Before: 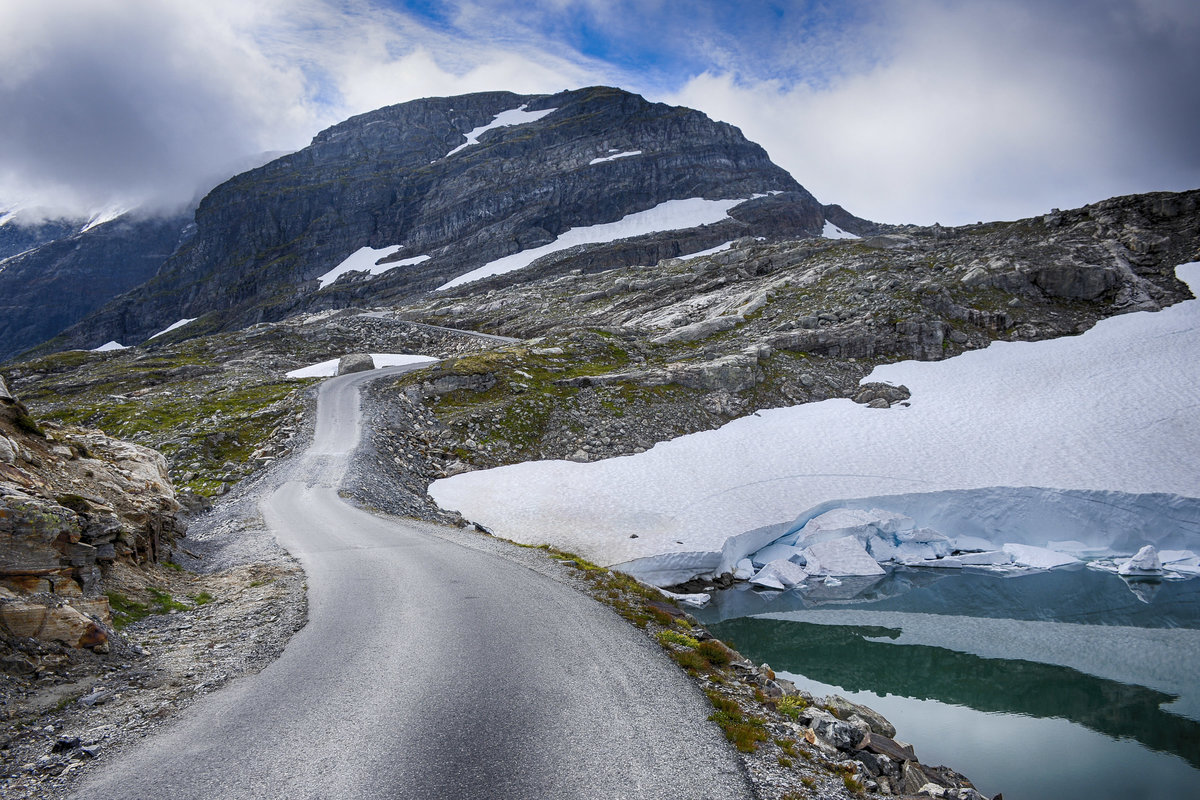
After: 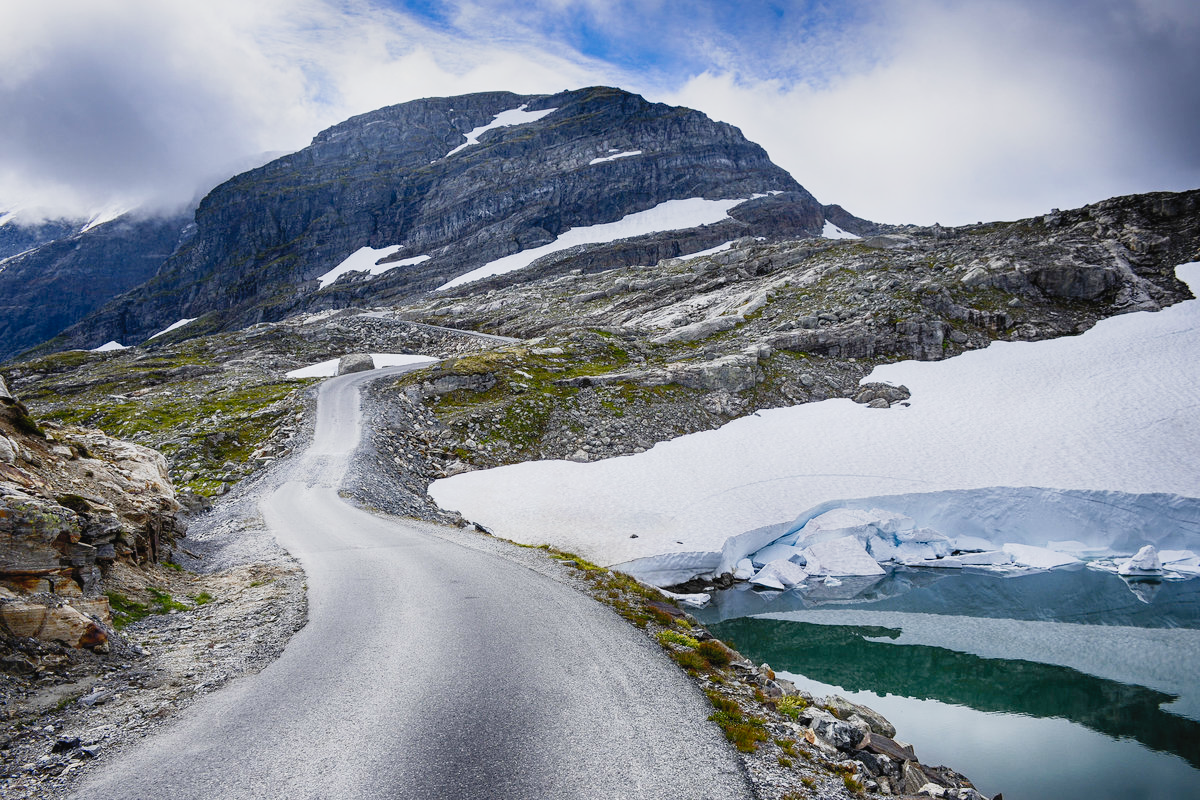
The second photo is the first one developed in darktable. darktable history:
tone curve: curves: ch0 [(0, 0.022) (0.114, 0.088) (0.282, 0.316) (0.446, 0.511) (0.613, 0.693) (0.786, 0.843) (0.999, 0.949)]; ch1 [(0, 0) (0.395, 0.343) (0.463, 0.427) (0.486, 0.474) (0.503, 0.5) (0.535, 0.522) (0.555, 0.546) (0.594, 0.614) (0.755, 0.793) (1, 1)]; ch2 [(0, 0) (0.369, 0.388) (0.449, 0.431) (0.501, 0.5) (0.528, 0.517) (0.561, 0.59) (0.612, 0.646) (0.697, 0.721) (1, 1)], preserve colors none
